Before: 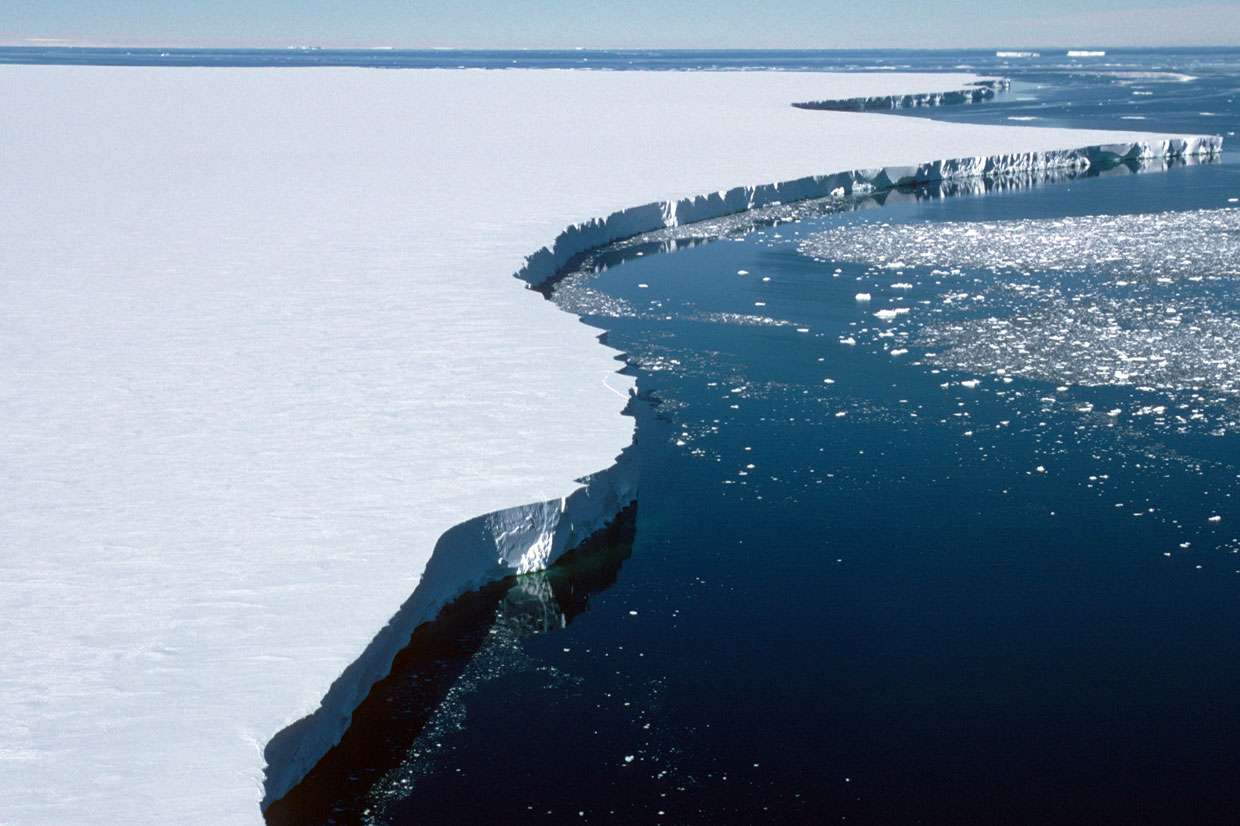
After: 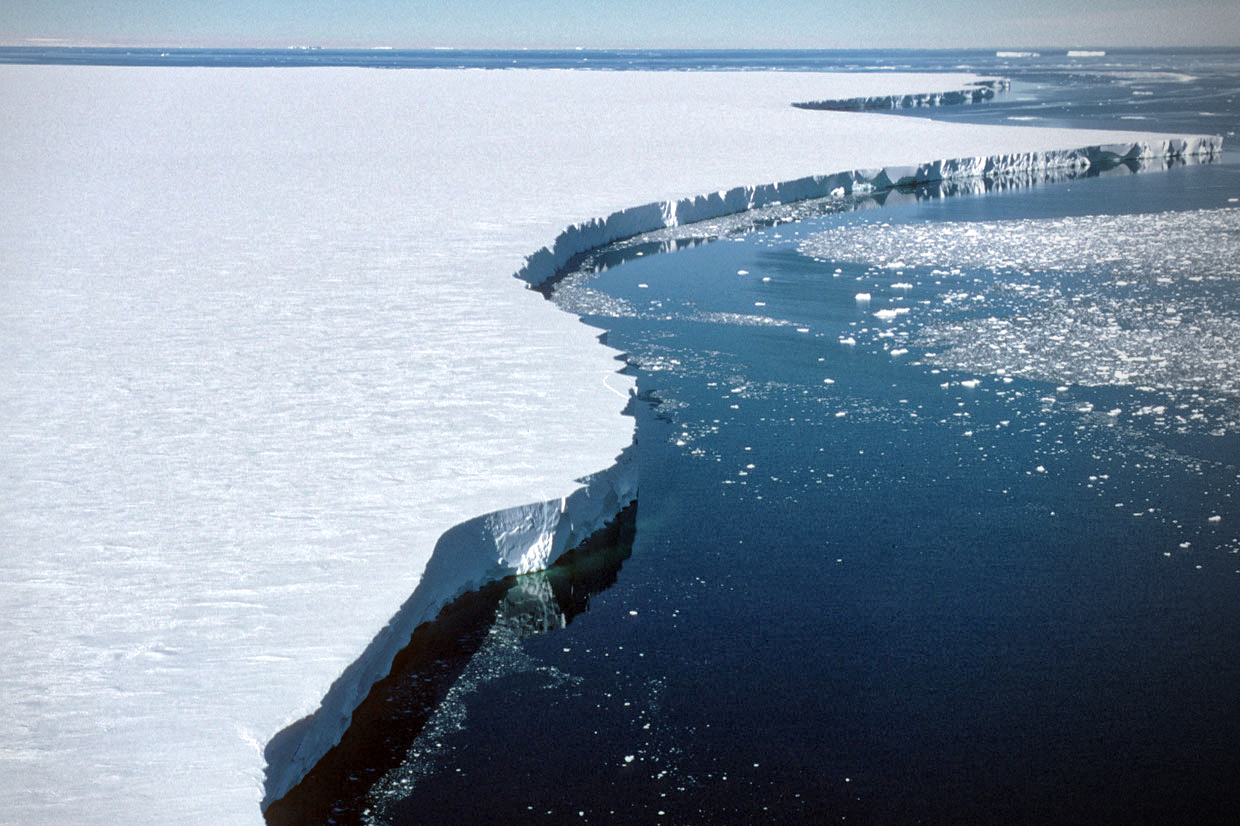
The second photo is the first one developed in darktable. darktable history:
shadows and highlights: shadows 29.32, highlights -29.32, low approximation 0.01, soften with gaussian
vignetting: center (-0.15, 0.013)
global tonemap: drago (1, 100), detail 1
